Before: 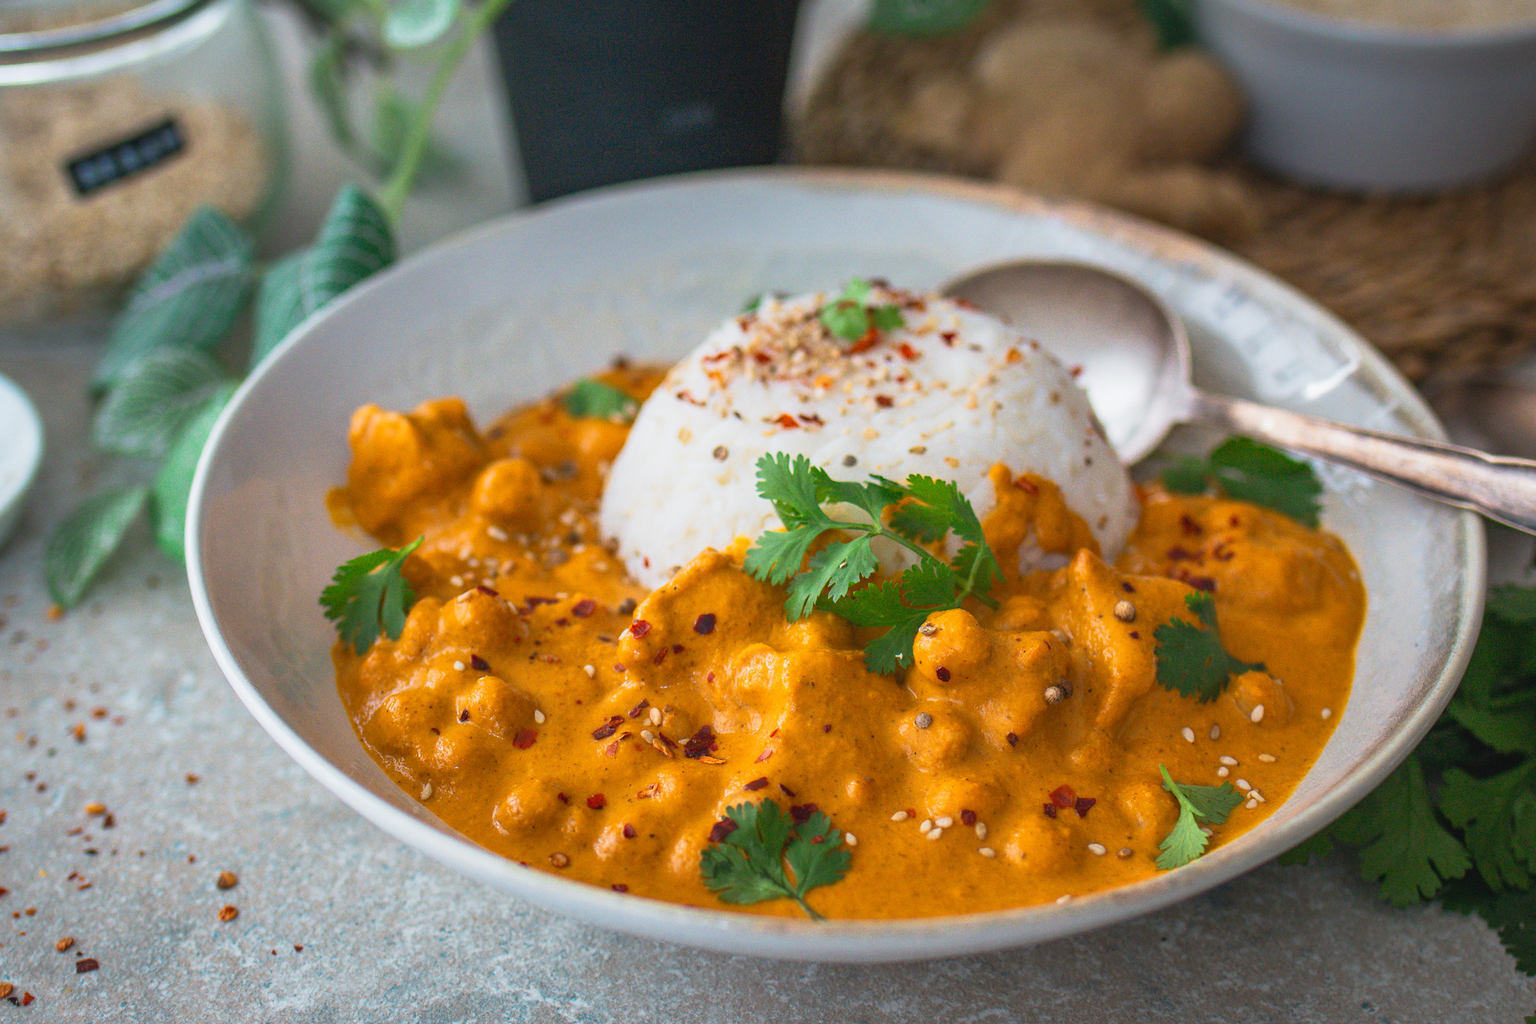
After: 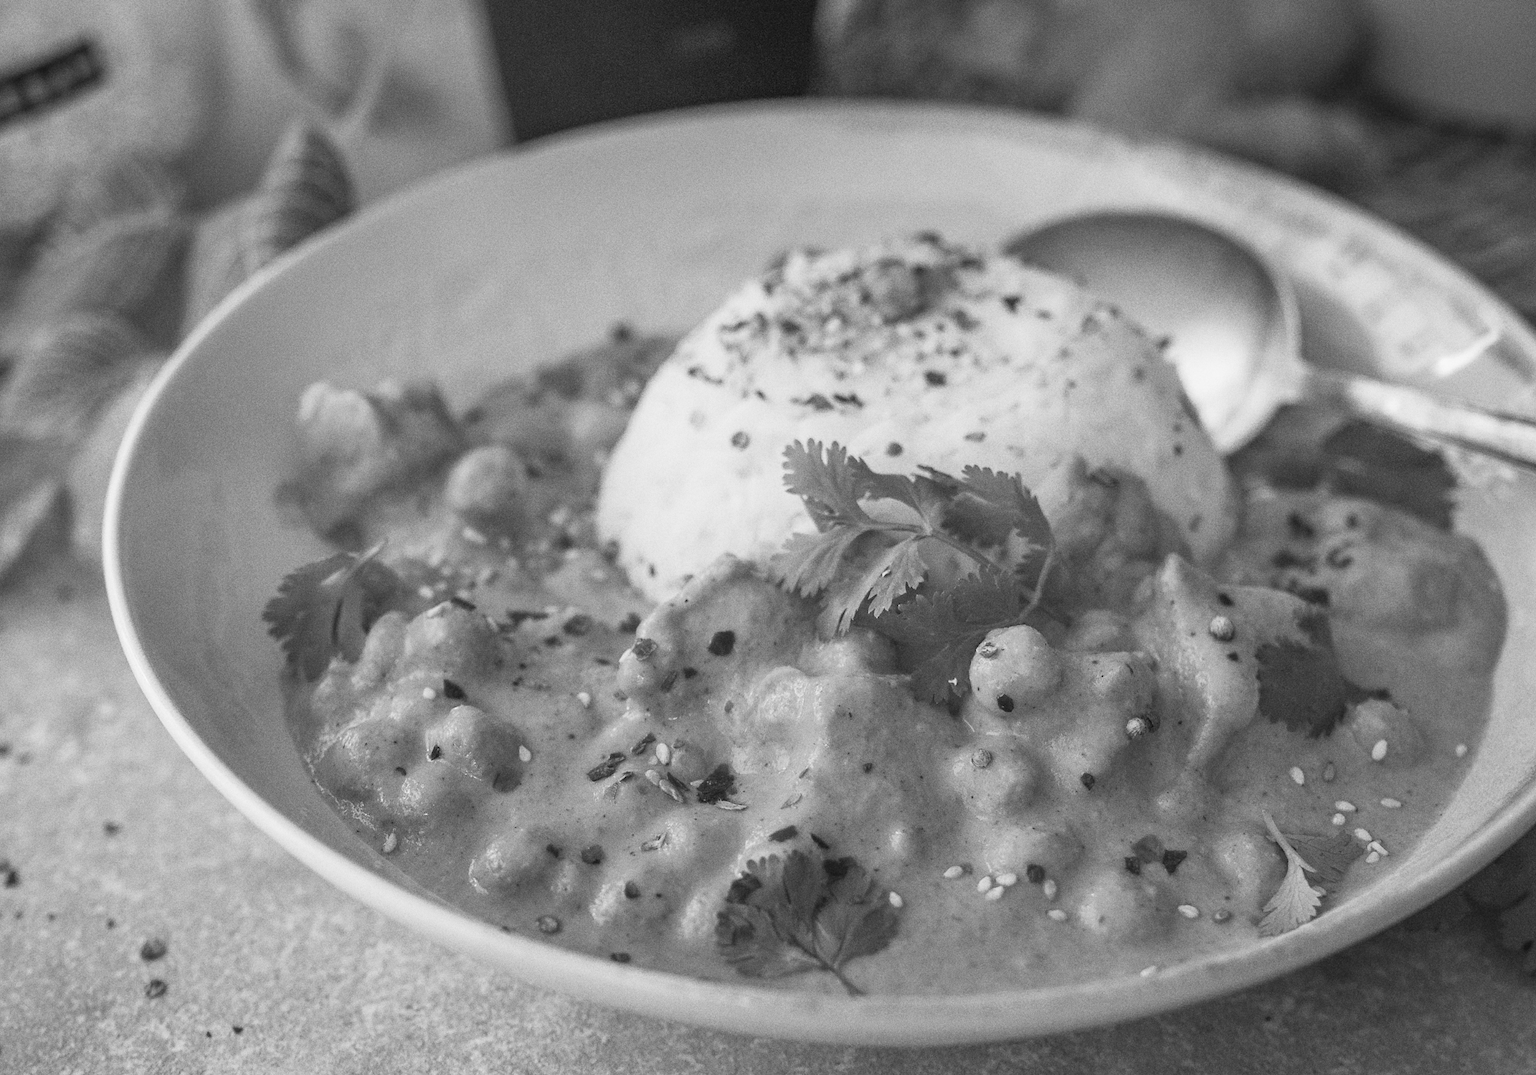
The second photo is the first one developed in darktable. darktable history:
grain: coarseness 3.21 ISO
crop: left 6.446%, top 8.188%, right 9.538%, bottom 3.548%
color correction: highlights a* -2.68, highlights b* 2.57
monochrome: on, module defaults
